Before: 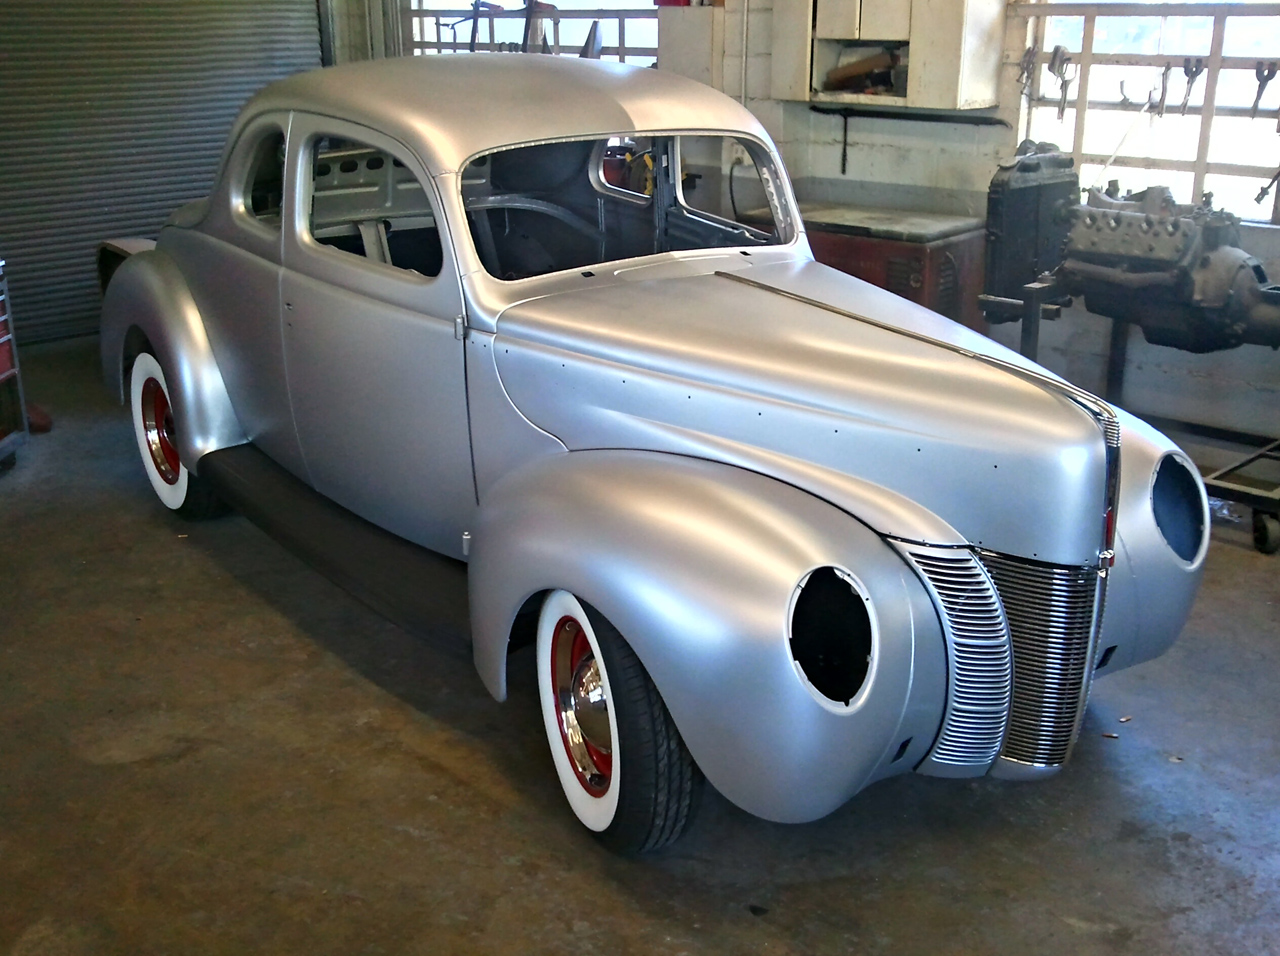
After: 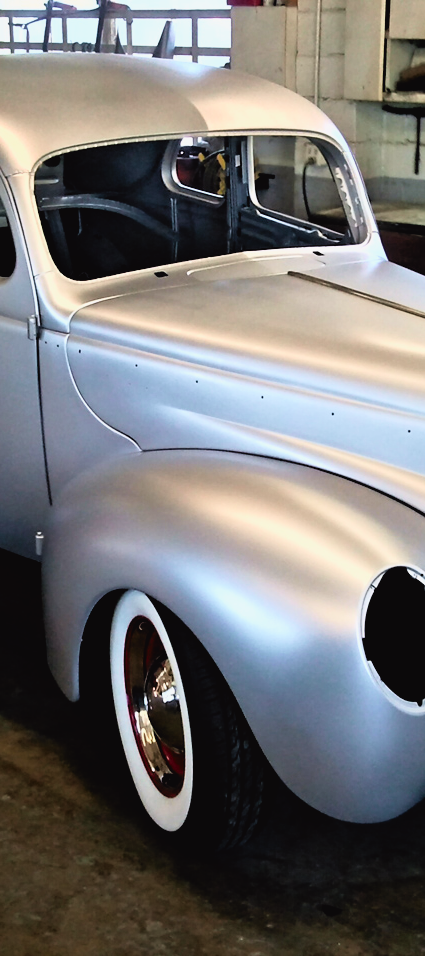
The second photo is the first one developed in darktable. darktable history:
crop: left 33.36%, right 33.36%
velvia: strength 6%
filmic rgb: black relative exposure -4 EV, white relative exposure 3 EV, hardness 3.02, contrast 1.4
tone curve: curves: ch0 [(0, 0.024) (0.119, 0.146) (0.474, 0.464) (0.718, 0.721) (0.817, 0.839) (1, 0.998)]; ch1 [(0, 0) (0.377, 0.416) (0.439, 0.451) (0.477, 0.477) (0.501, 0.504) (0.538, 0.544) (0.58, 0.602) (0.664, 0.676) (0.783, 0.804) (1, 1)]; ch2 [(0, 0) (0.38, 0.405) (0.463, 0.456) (0.498, 0.497) (0.524, 0.535) (0.578, 0.576) (0.648, 0.665) (1, 1)], color space Lab, independent channels, preserve colors none
